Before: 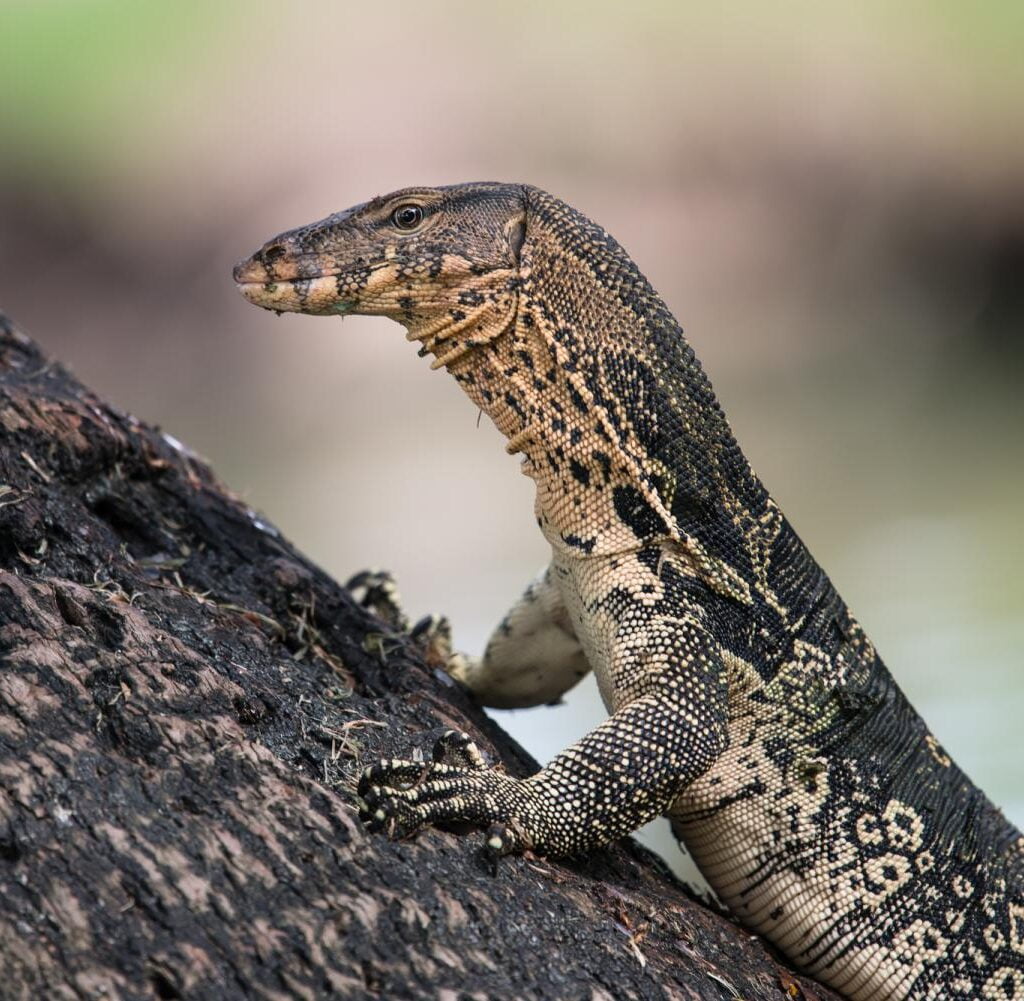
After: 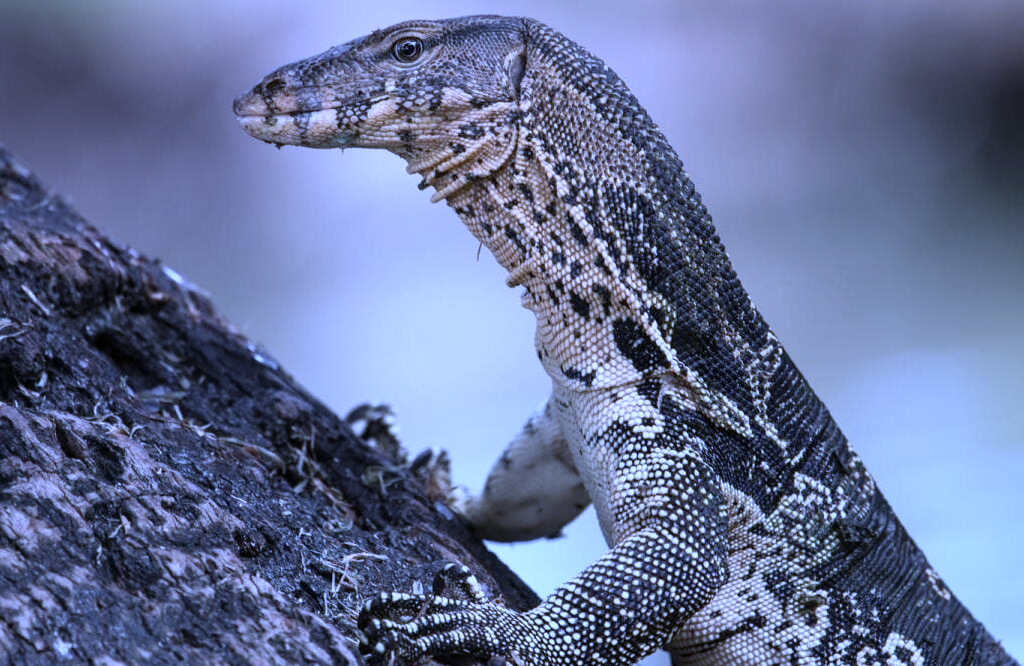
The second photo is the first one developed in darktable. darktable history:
white balance: red 0.98, blue 1.61
color correction: highlights a* -12.64, highlights b* -18.1, saturation 0.7
crop: top 16.727%, bottom 16.727%
